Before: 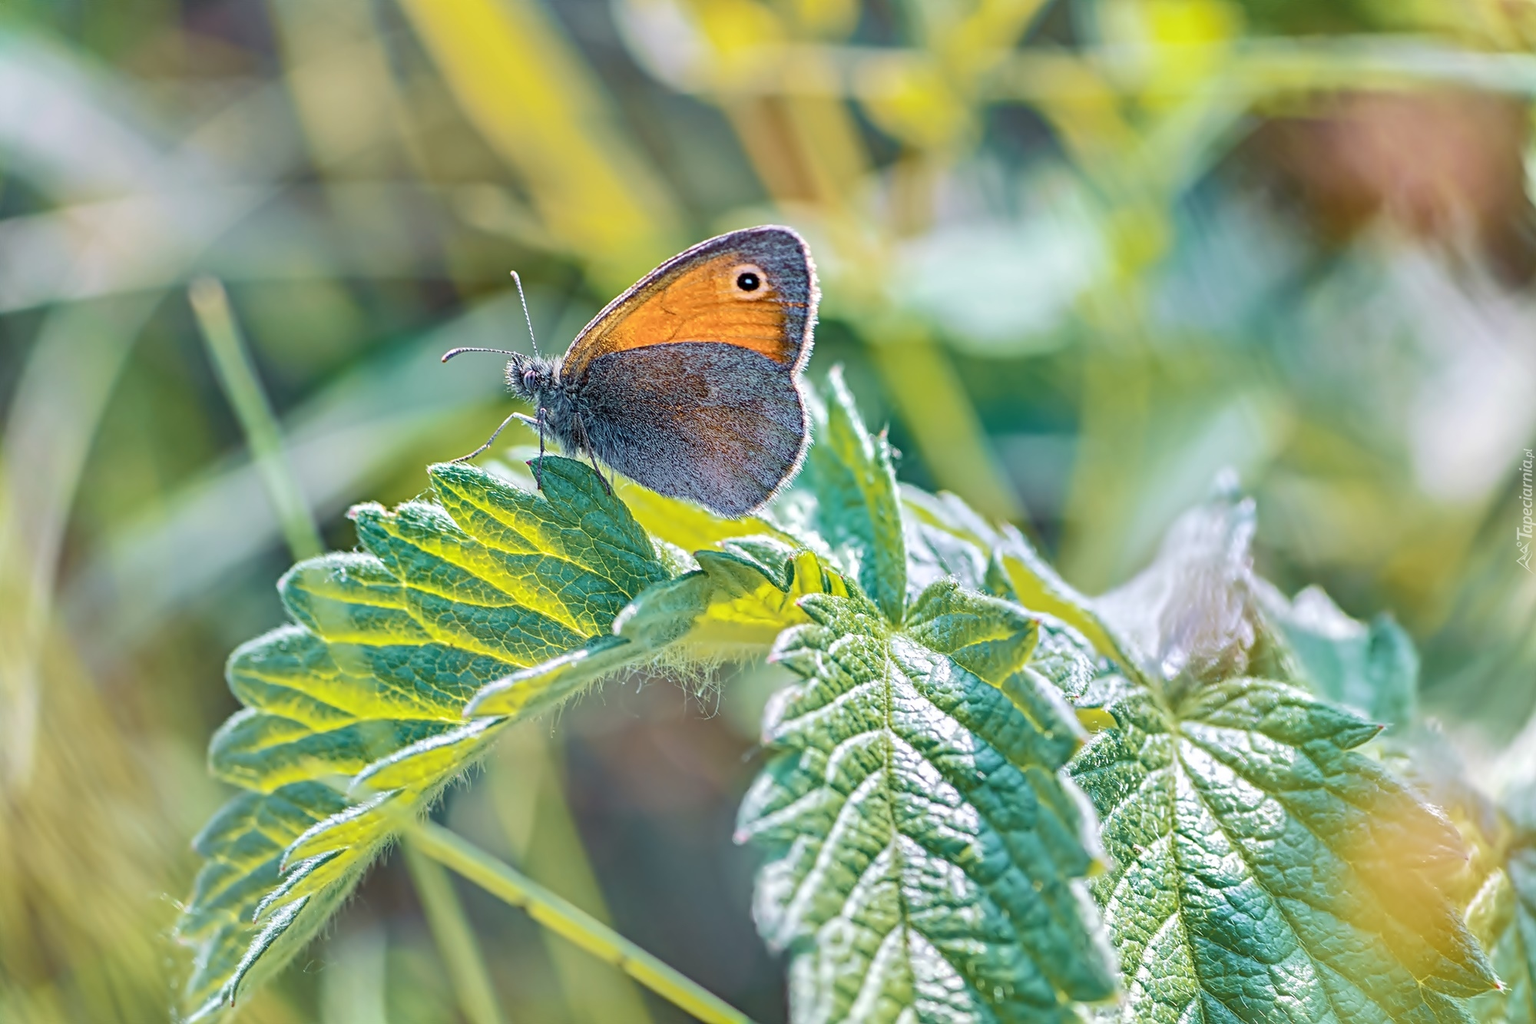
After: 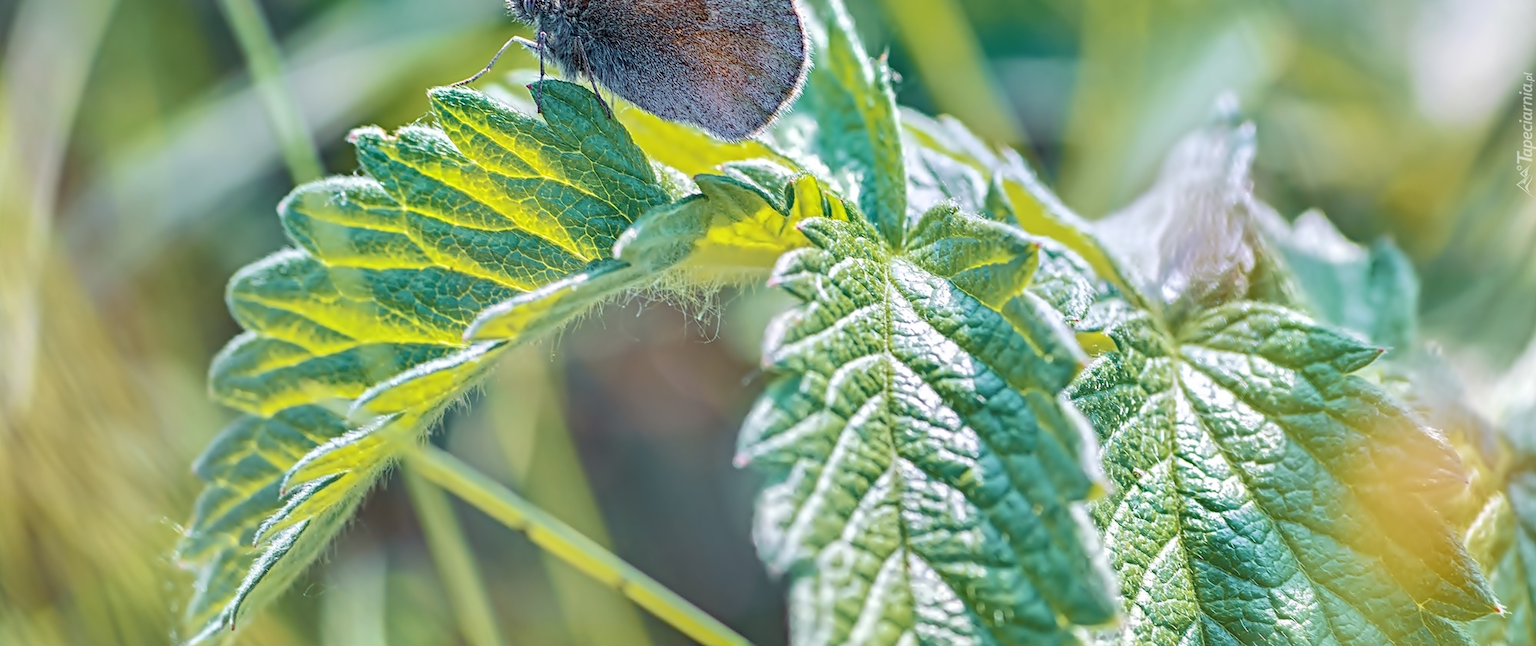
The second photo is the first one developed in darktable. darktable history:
crop and rotate: top 36.807%
